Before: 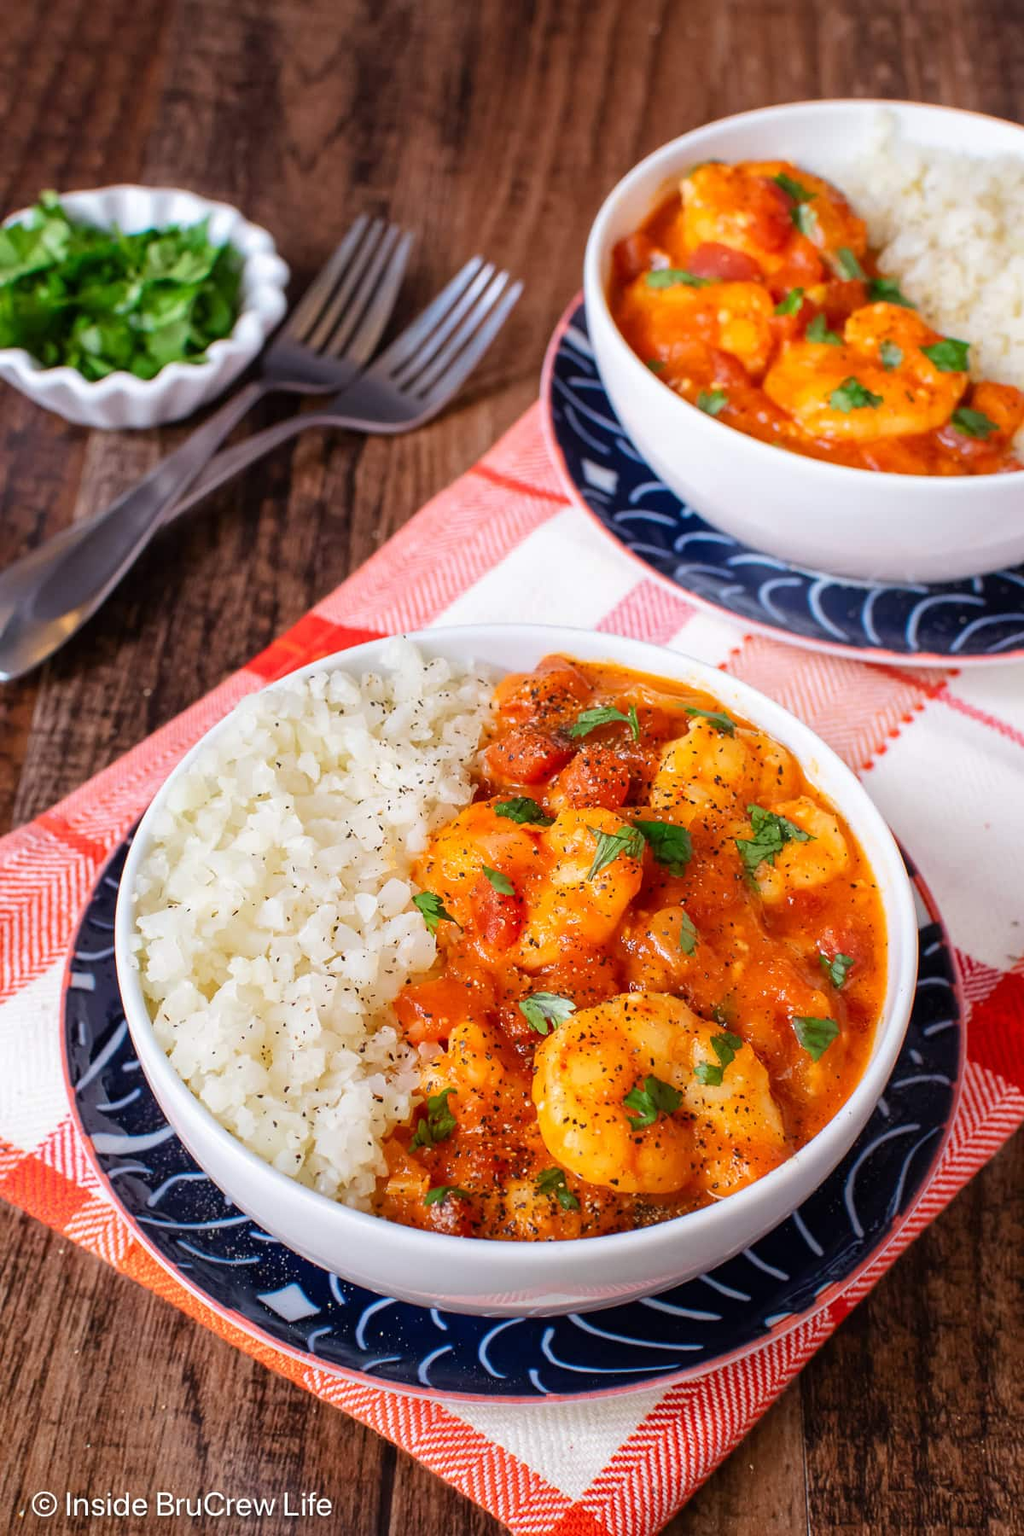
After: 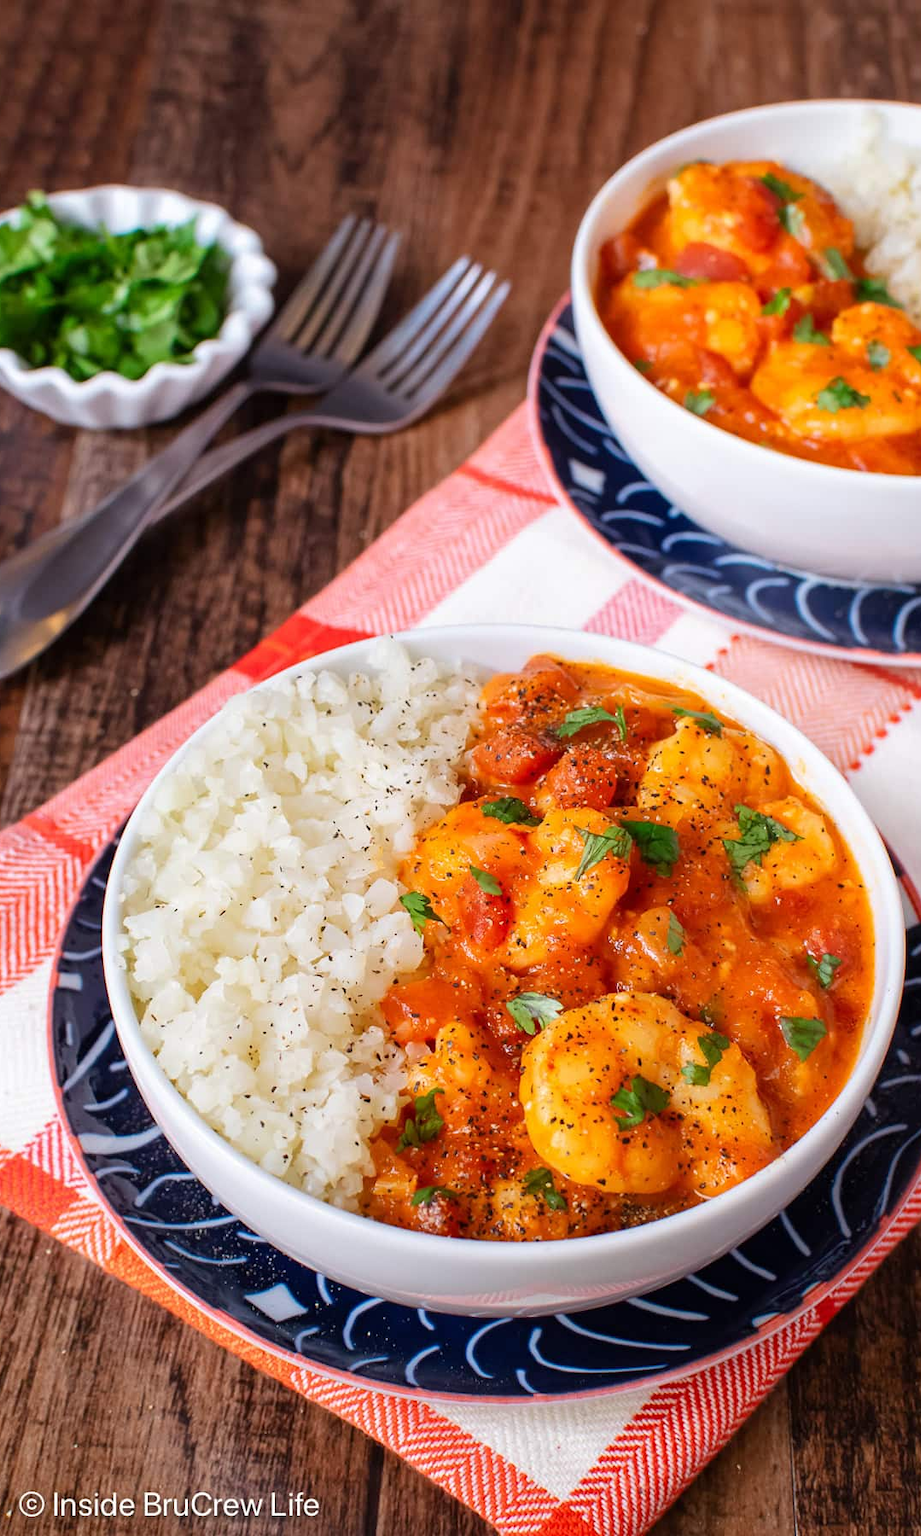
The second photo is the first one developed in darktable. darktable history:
crop and rotate: left 1.303%, right 8.686%
